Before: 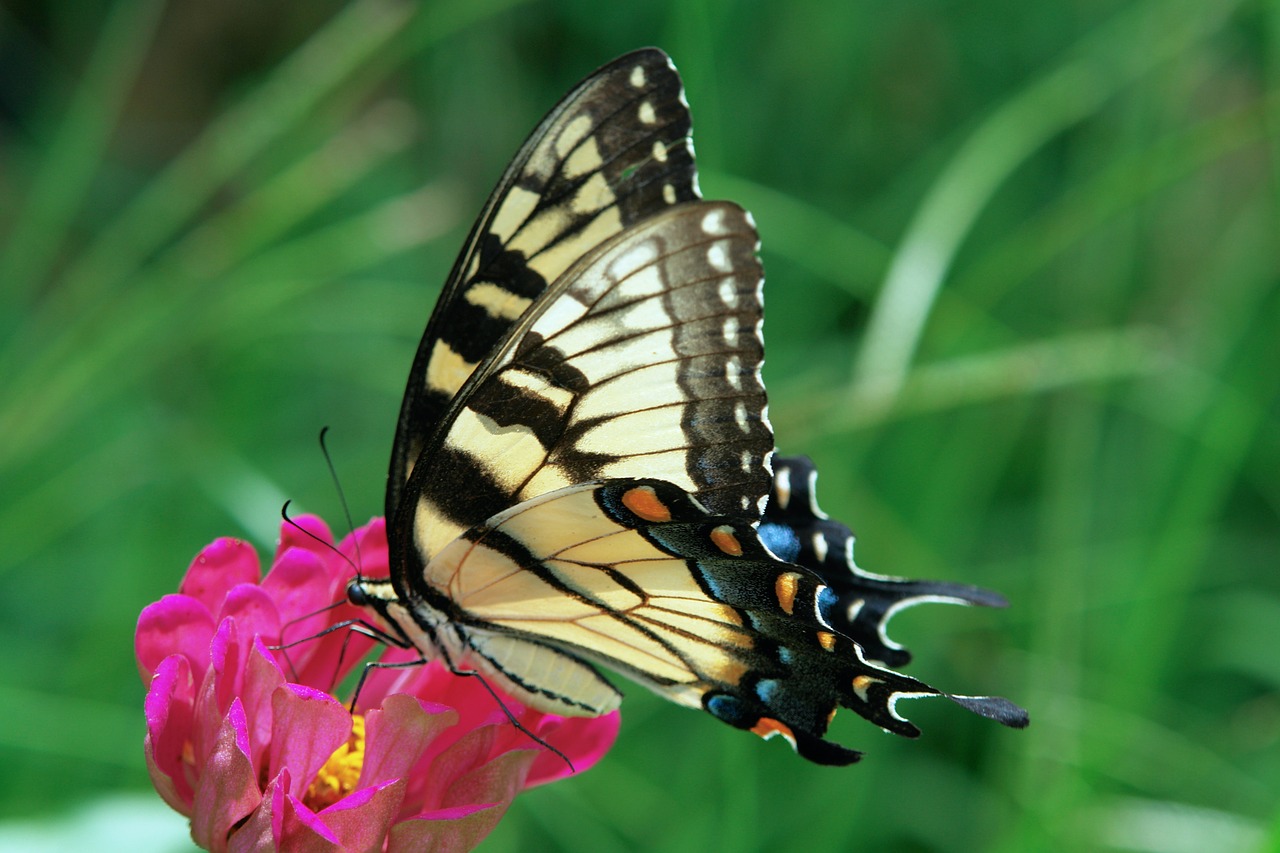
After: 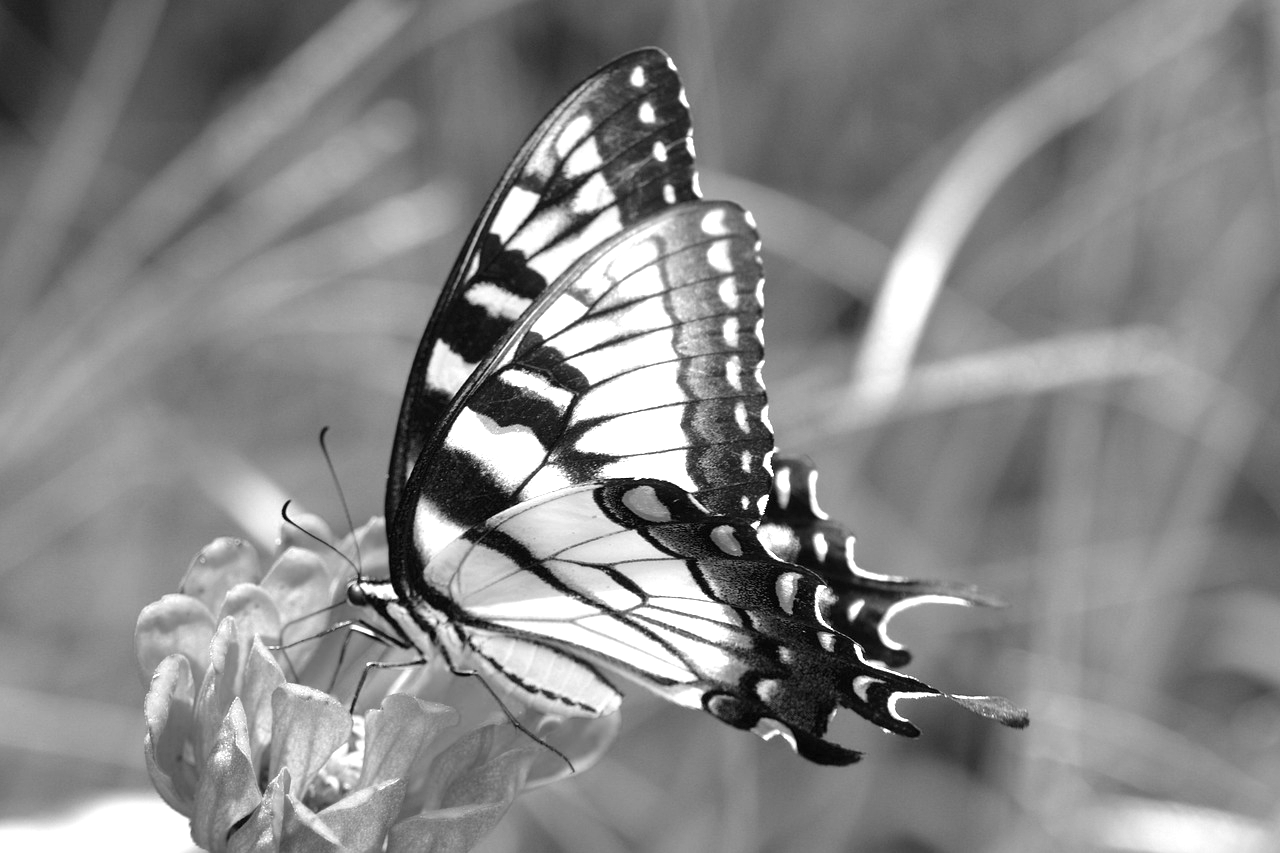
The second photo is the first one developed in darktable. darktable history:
exposure: black level correction 0, exposure 1.199 EV, compensate highlight preservation false
color calibration: output gray [0.25, 0.35, 0.4, 0], illuminant as shot in camera, x 0.358, y 0.373, temperature 4628.91 K
